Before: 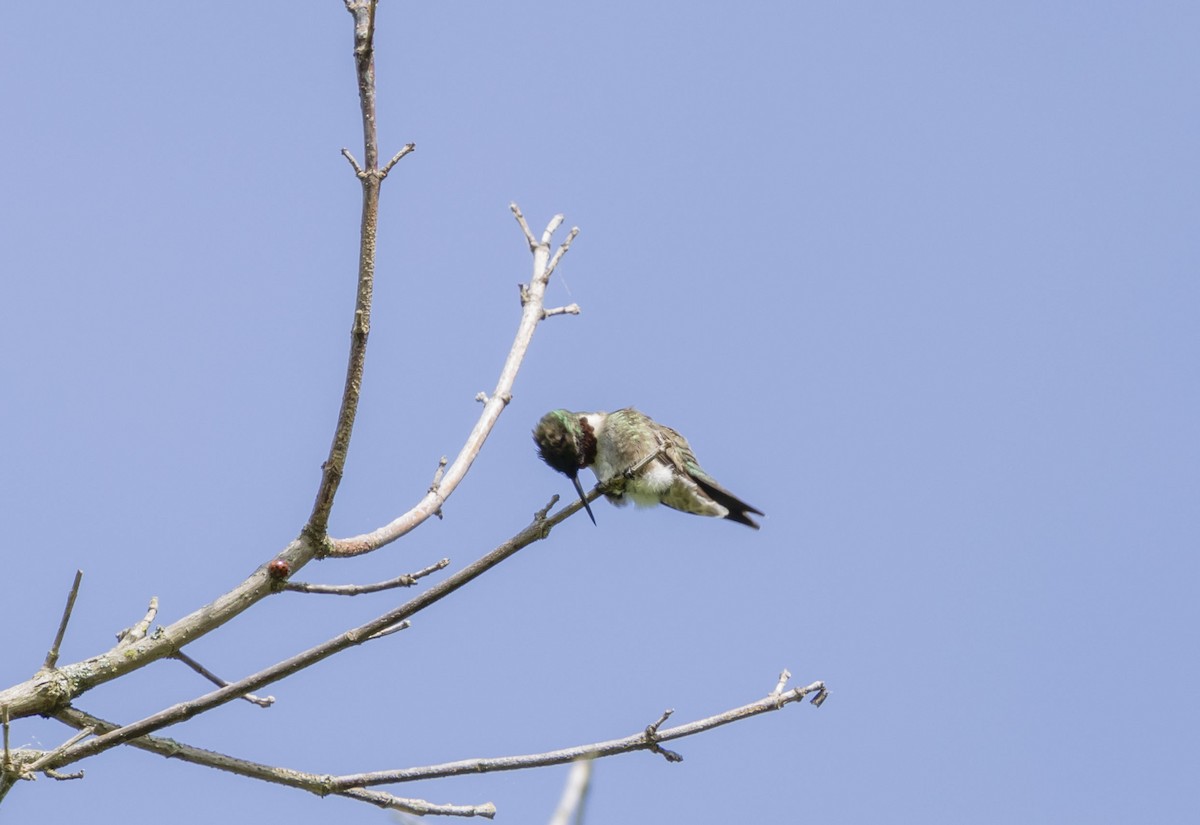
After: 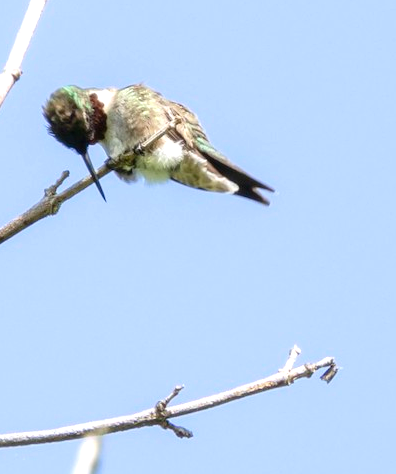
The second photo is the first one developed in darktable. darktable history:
crop: left 40.837%, top 39.31%, right 25.908%, bottom 3.155%
exposure: black level correction 0, exposure 0.695 EV, compensate highlight preservation false
